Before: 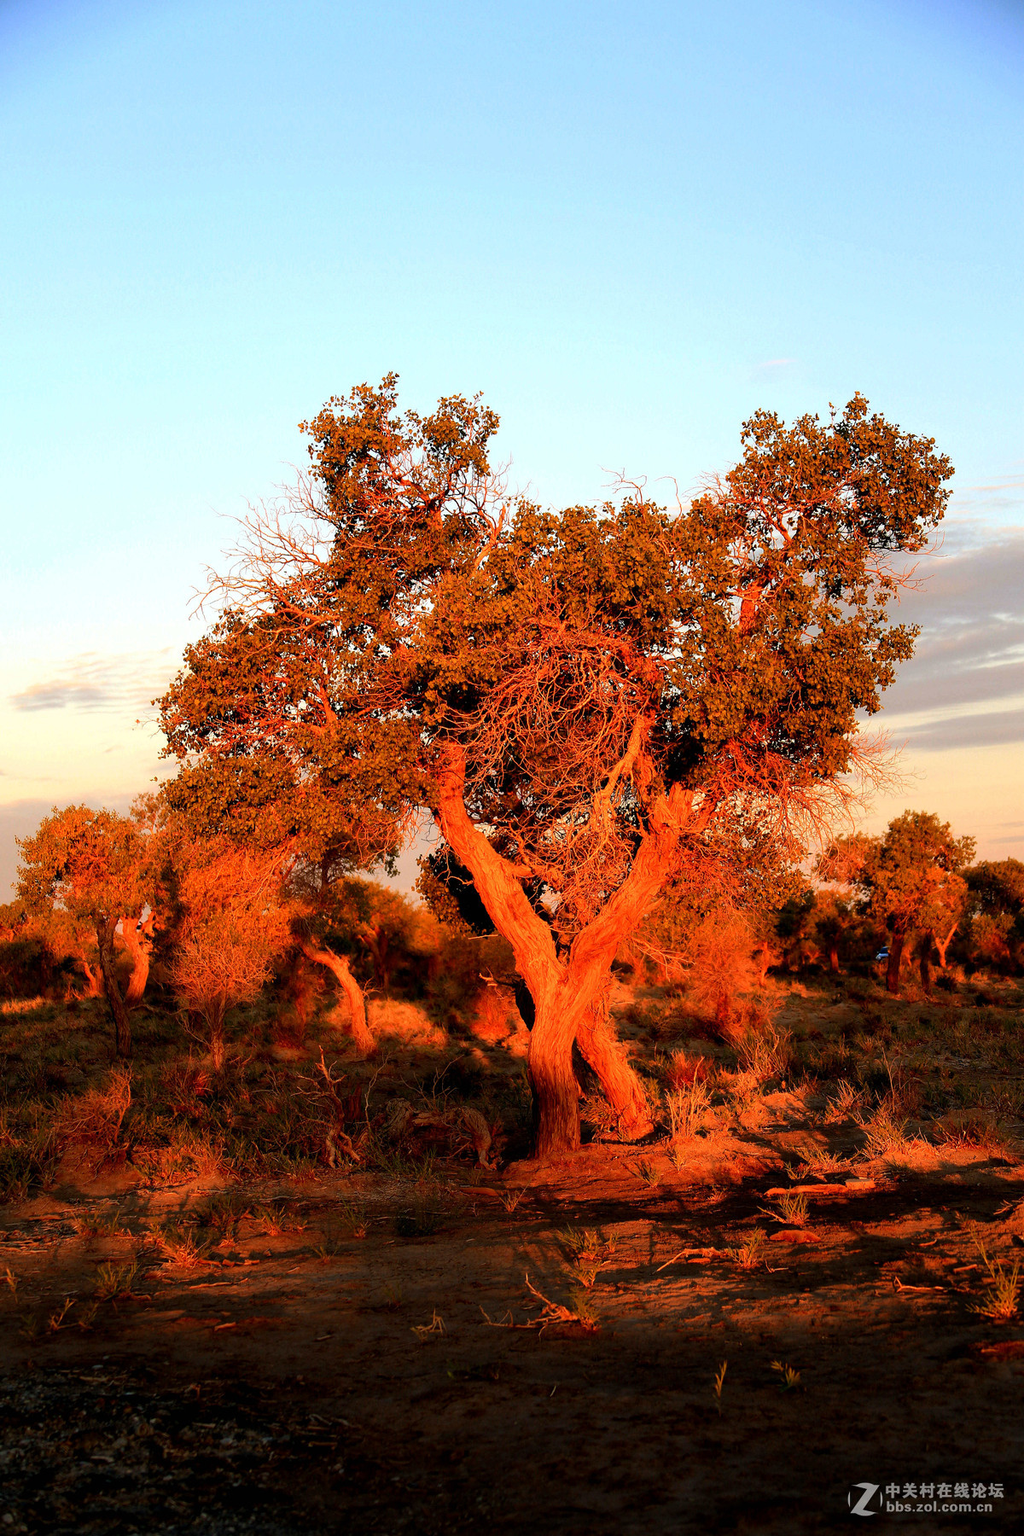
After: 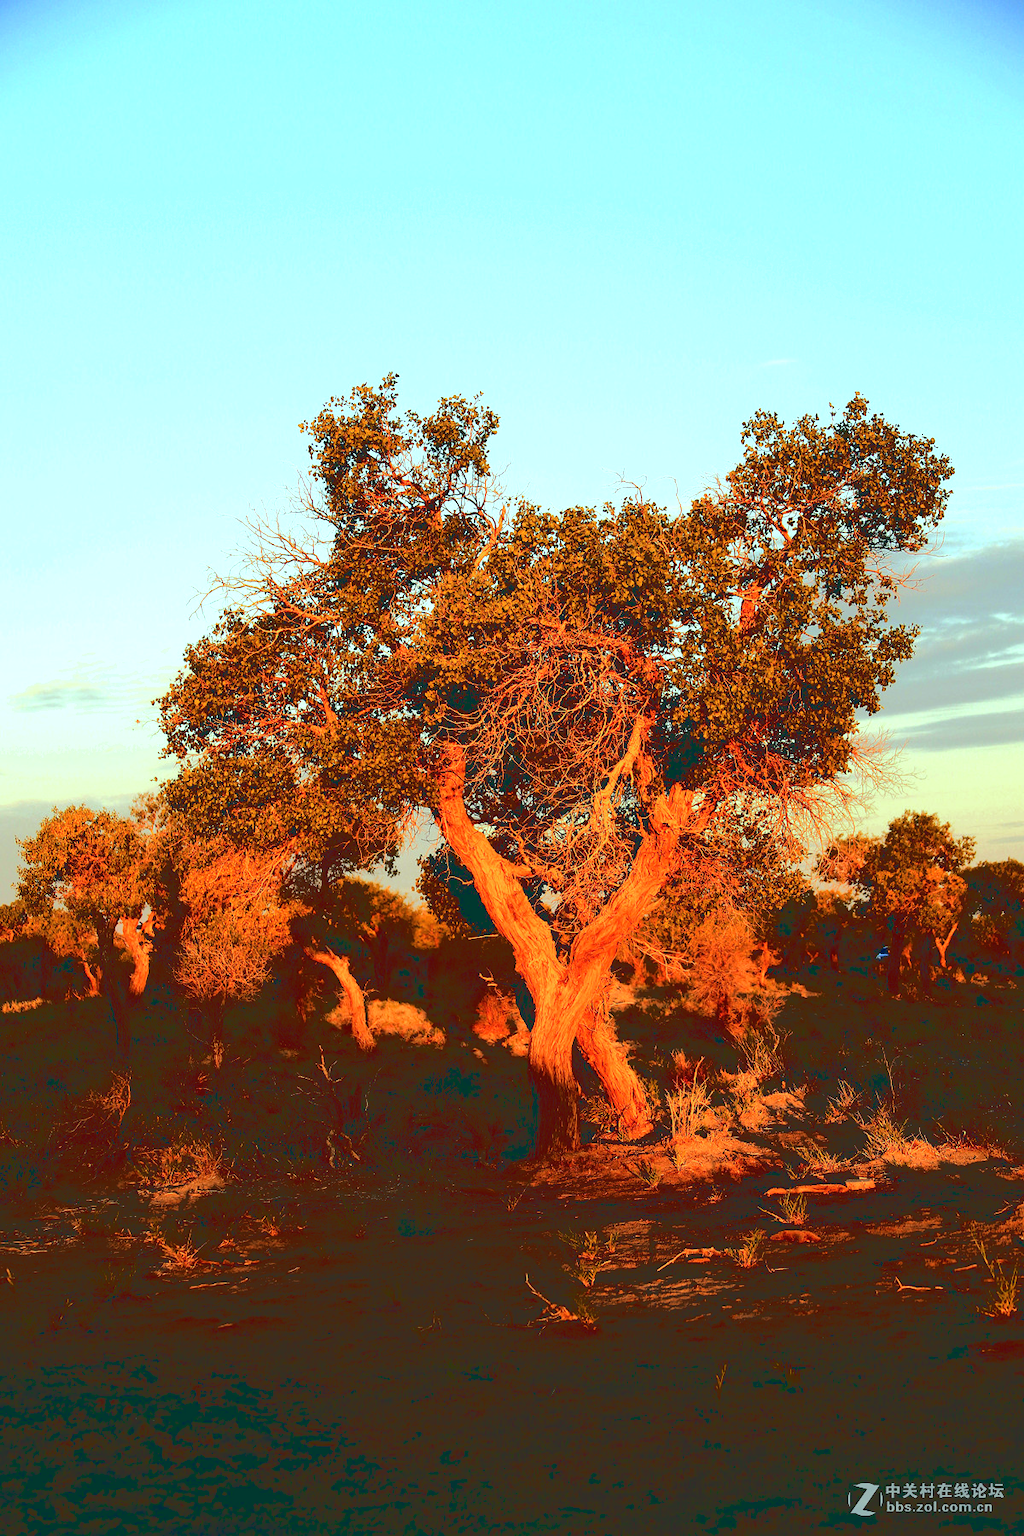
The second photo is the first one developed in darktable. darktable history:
base curve: curves: ch0 [(0.065, 0.026) (0.236, 0.358) (0.53, 0.546) (0.777, 0.841) (0.924, 0.992)], preserve colors average RGB
color balance: mode lift, gamma, gain (sRGB), lift [0.997, 0.979, 1.021, 1.011], gamma [1, 1.084, 0.916, 0.998], gain [1, 0.87, 1.13, 1.101], contrast 4.55%, contrast fulcrum 38.24%, output saturation 104.09%
